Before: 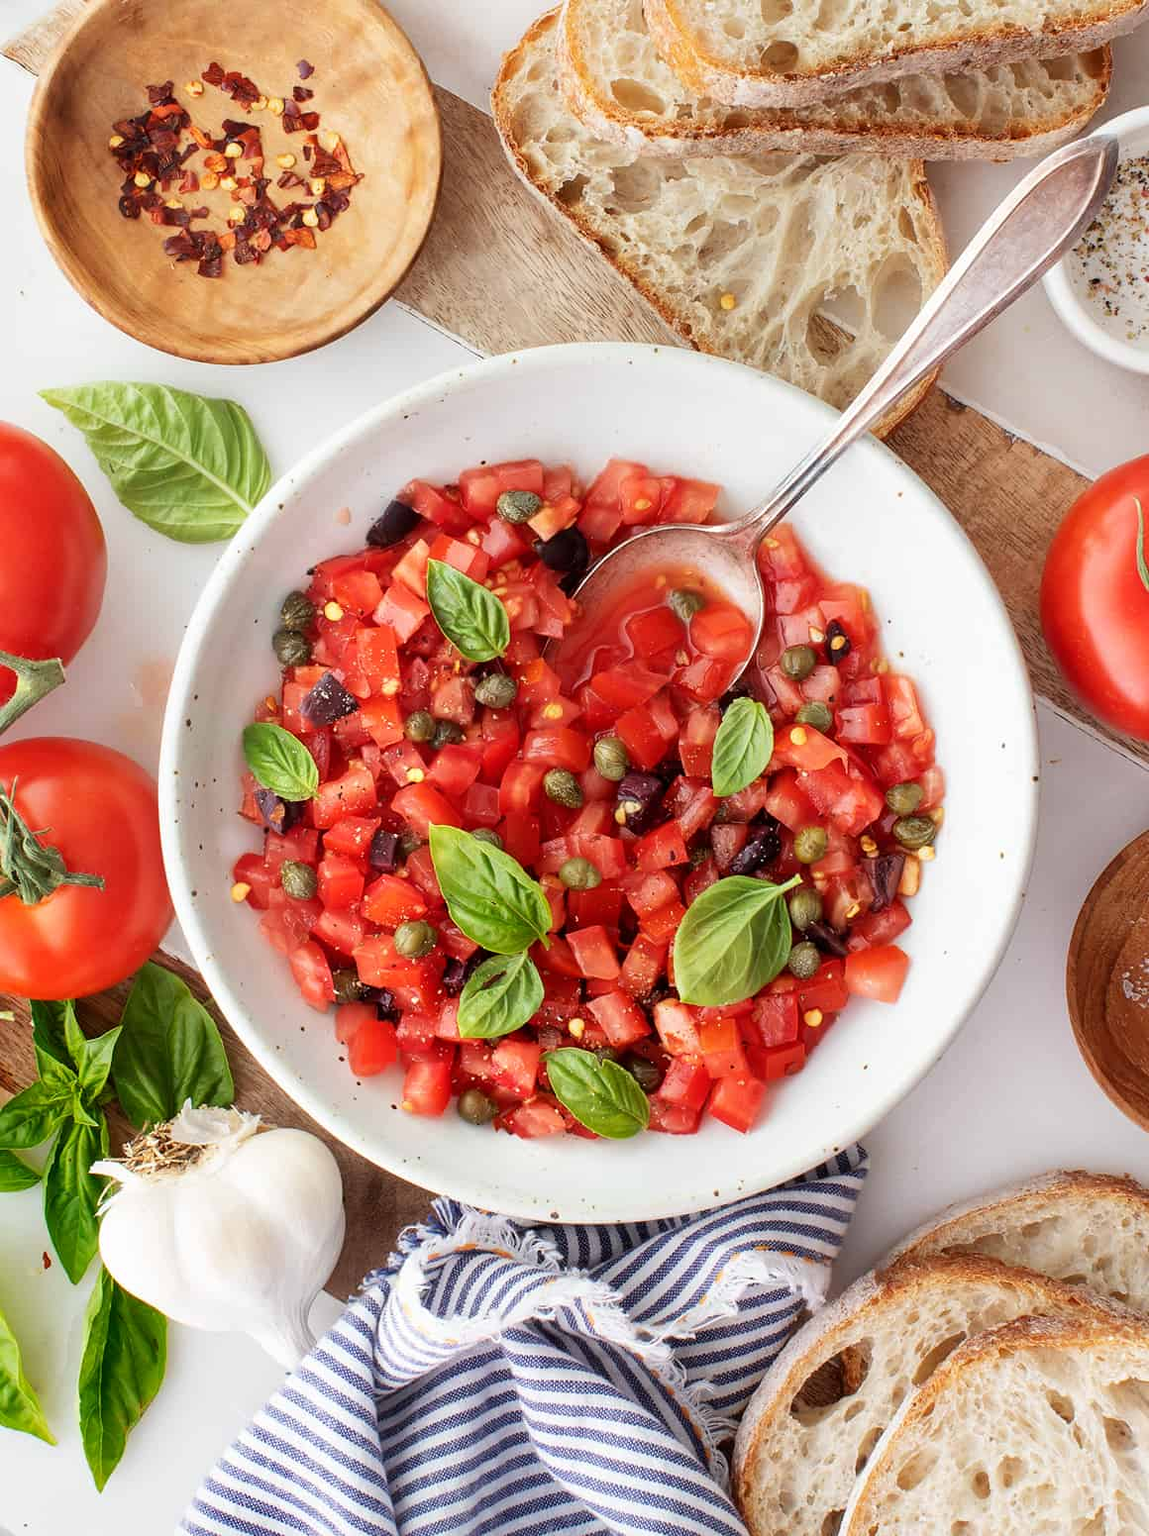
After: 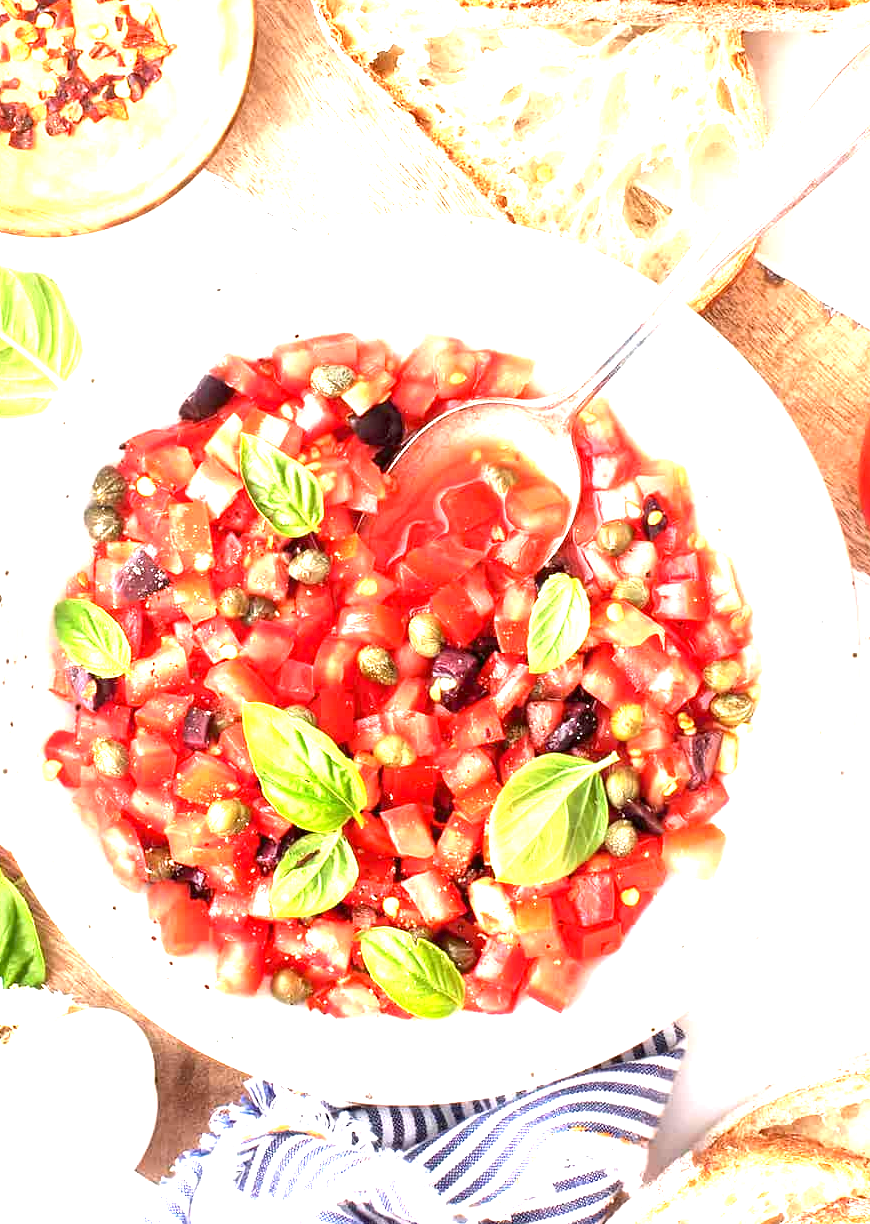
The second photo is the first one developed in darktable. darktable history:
crop: left 16.55%, top 8.493%, right 8.392%, bottom 12.586%
exposure: exposure 2.056 EV, compensate highlight preservation false
